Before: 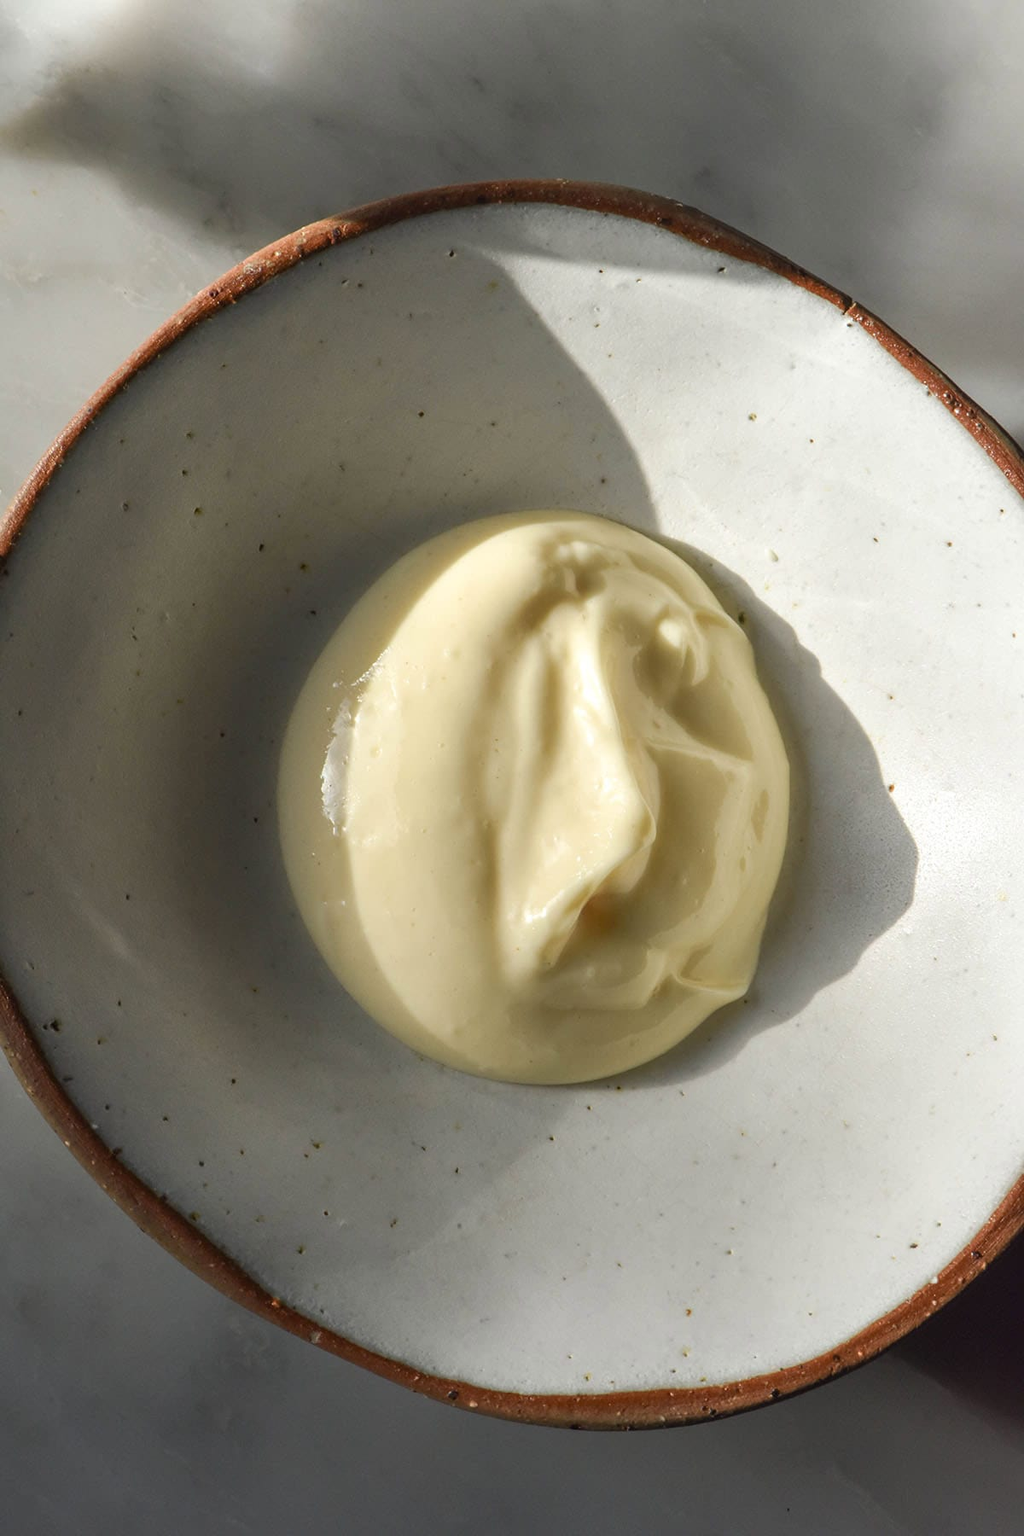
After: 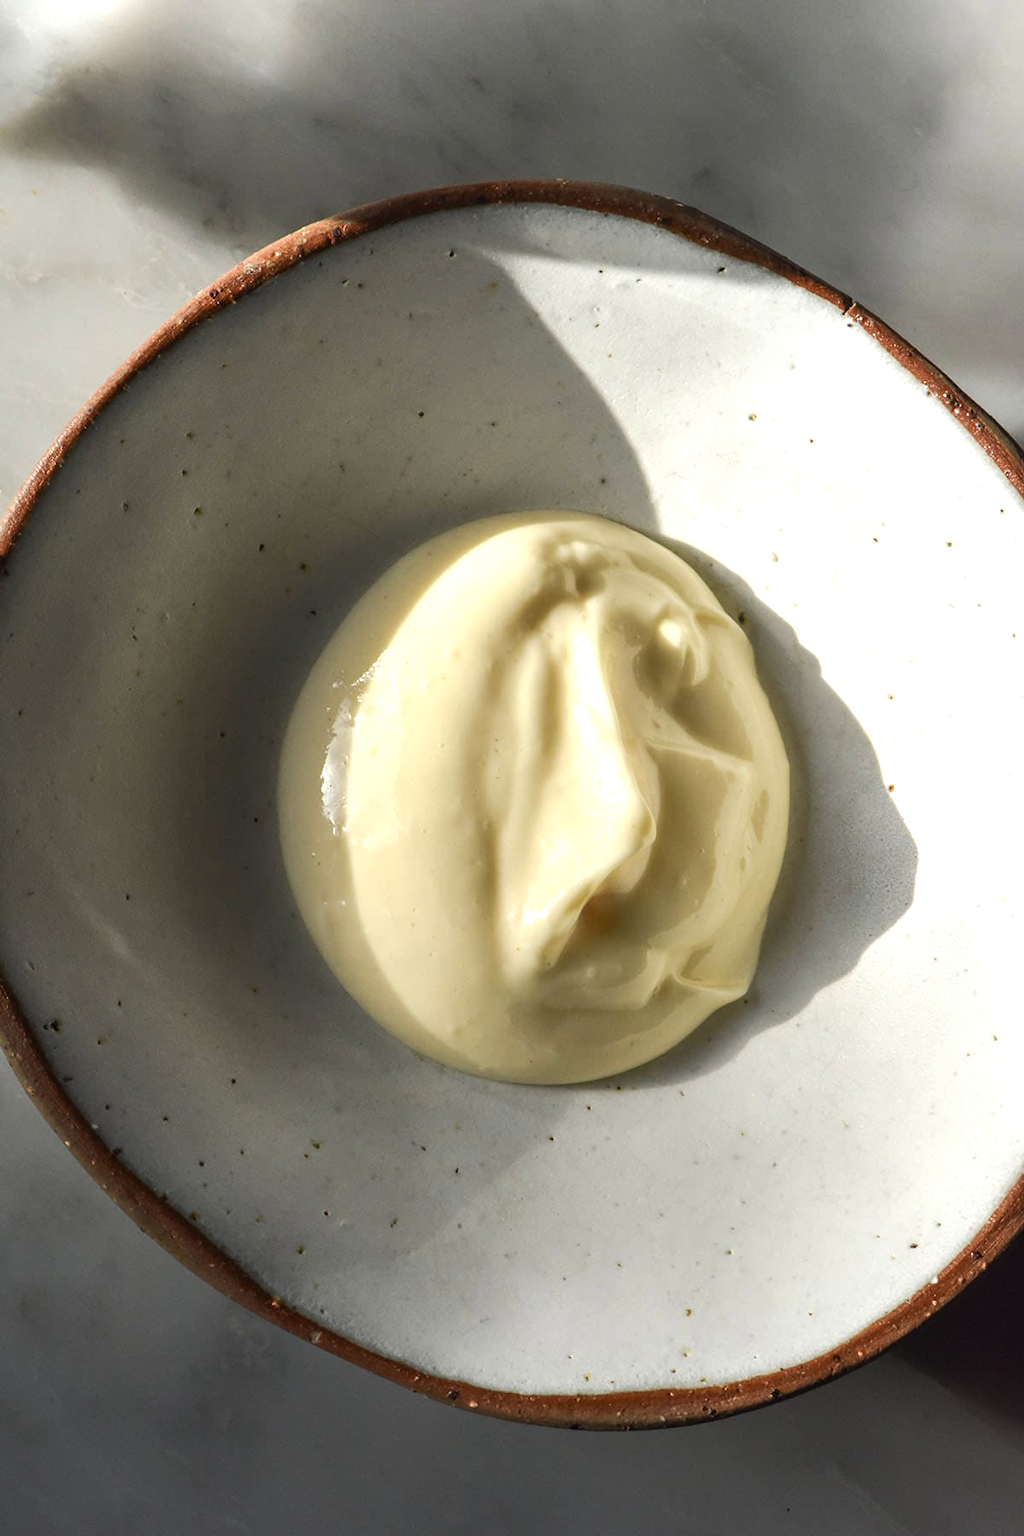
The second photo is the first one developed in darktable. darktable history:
tone equalizer: -8 EV -0.446 EV, -7 EV -0.424 EV, -6 EV -0.32 EV, -5 EV -0.214 EV, -3 EV 0.216 EV, -2 EV 0.357 EV, -1 EV 0.41 EV, +0 EV 0.447 EV, edges refinement/feathering 500, mask exposure compensation -1.57 EV, preserve details no
